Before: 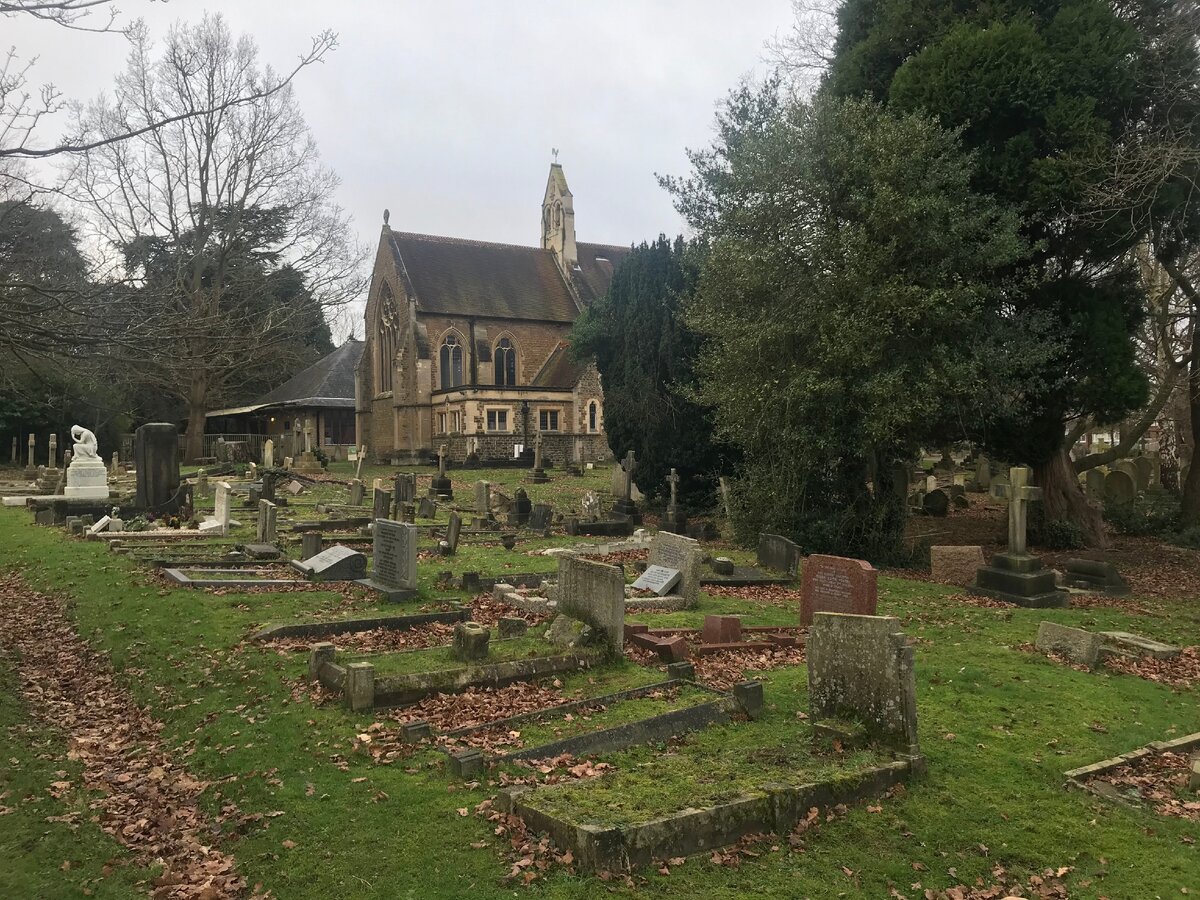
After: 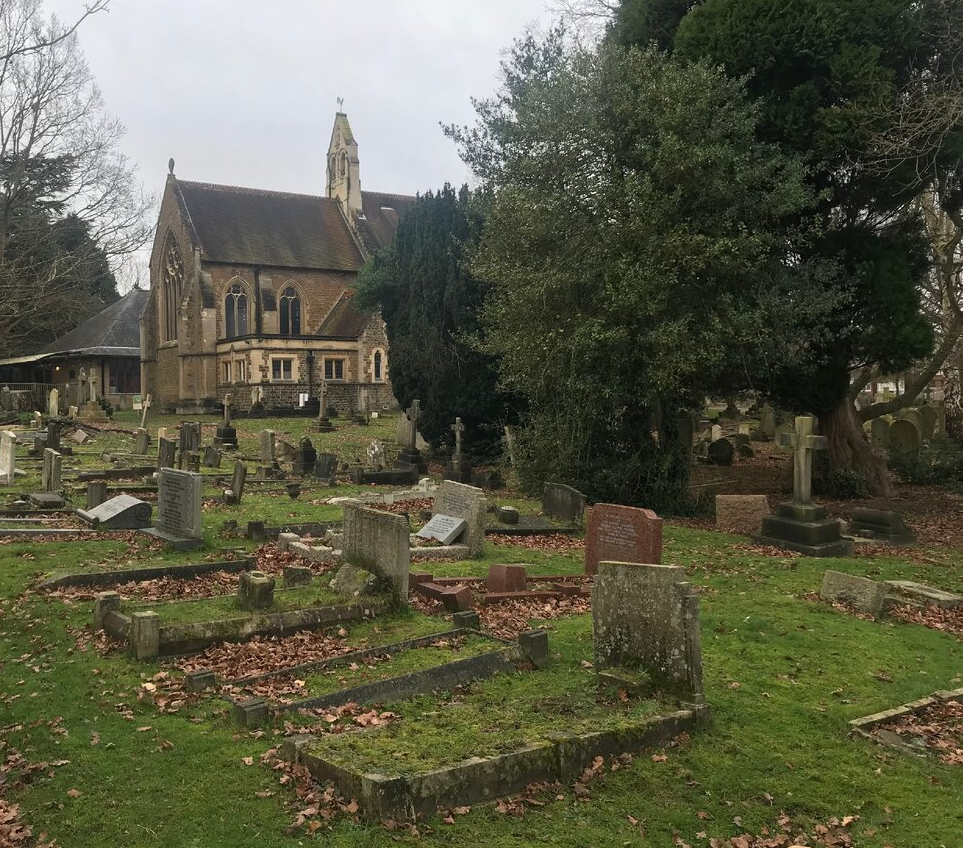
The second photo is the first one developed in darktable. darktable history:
crop and rotate: left 17.959%, top 5.771%, right 1.742%
white balance: red 1, blue 1
